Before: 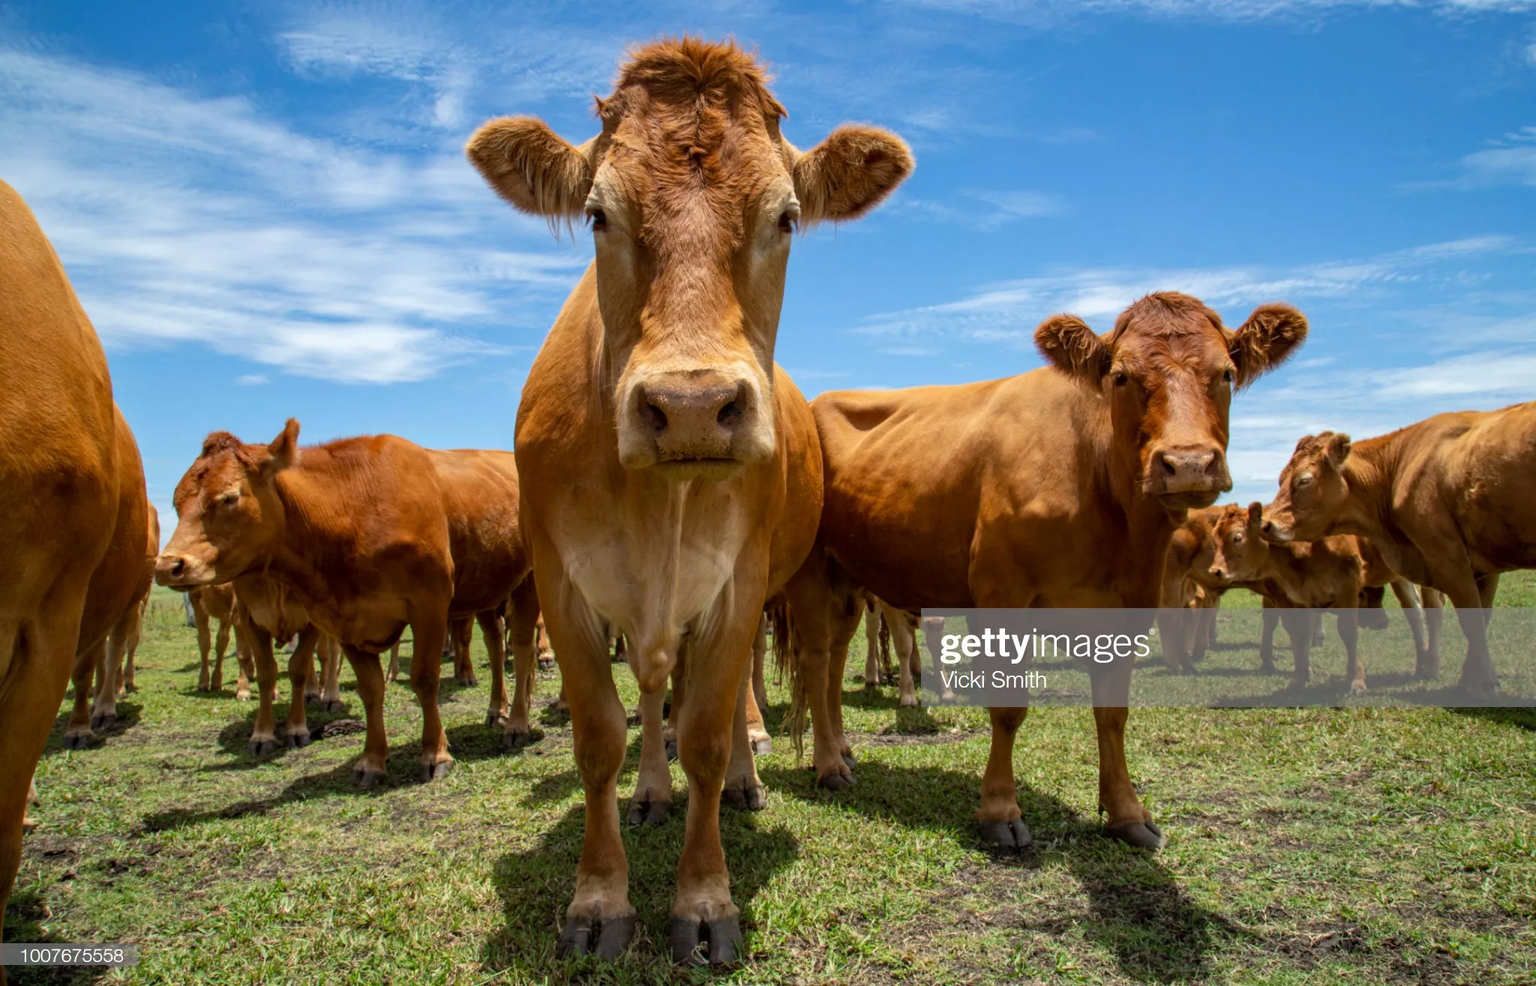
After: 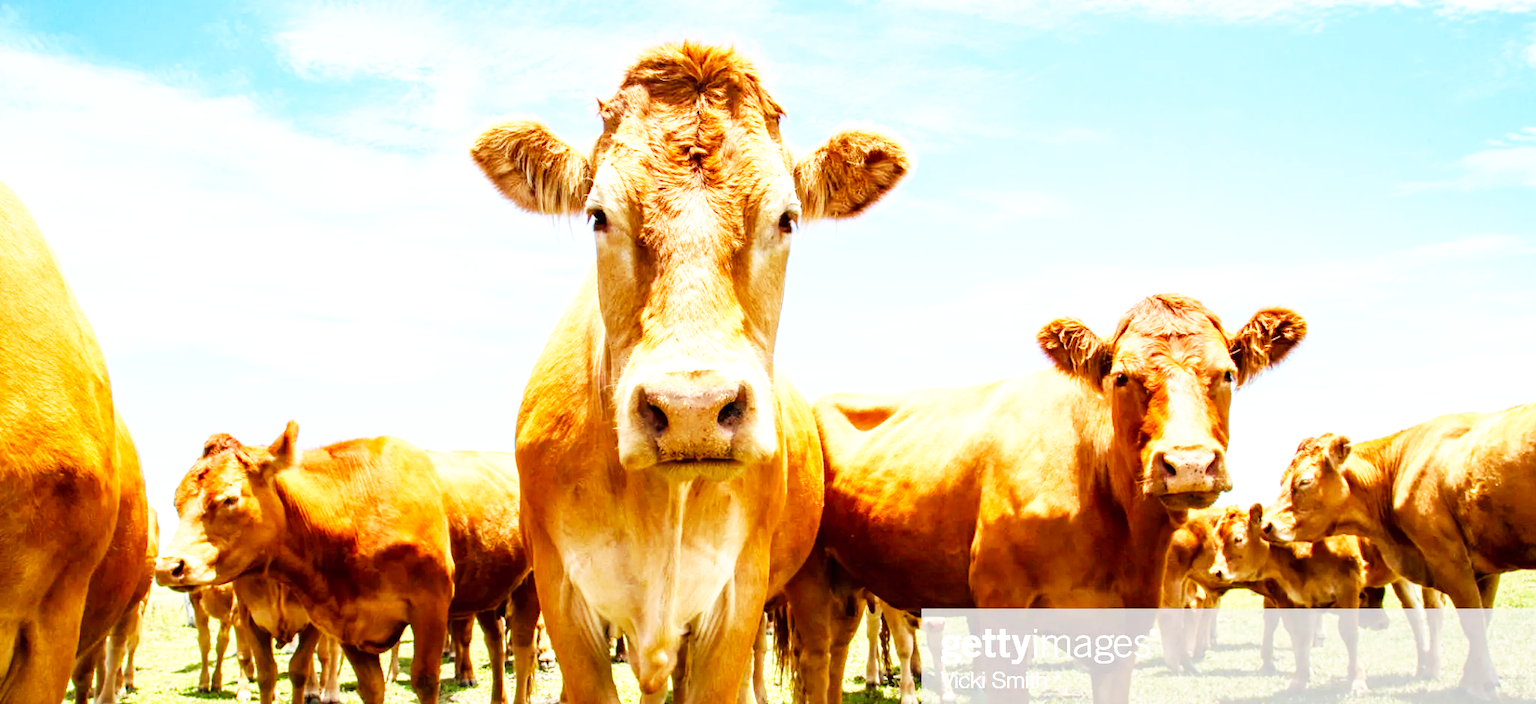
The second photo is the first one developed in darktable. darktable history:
crop: bottom 28.576%
base curve: curves: ch0 [(0, 0) (0.007, 0.004) (0.027, 0.03) (0.046, 0.07) (0.207, 0.54) (0.442, 0.872) (0.673, 0.972) (1, 1)], preserve colors none
exposure: exposure 1.16 EV, compensate exposure bias true, compensate highlight preservation false
color balance: mode lift, gamma, gain (sRGB)
